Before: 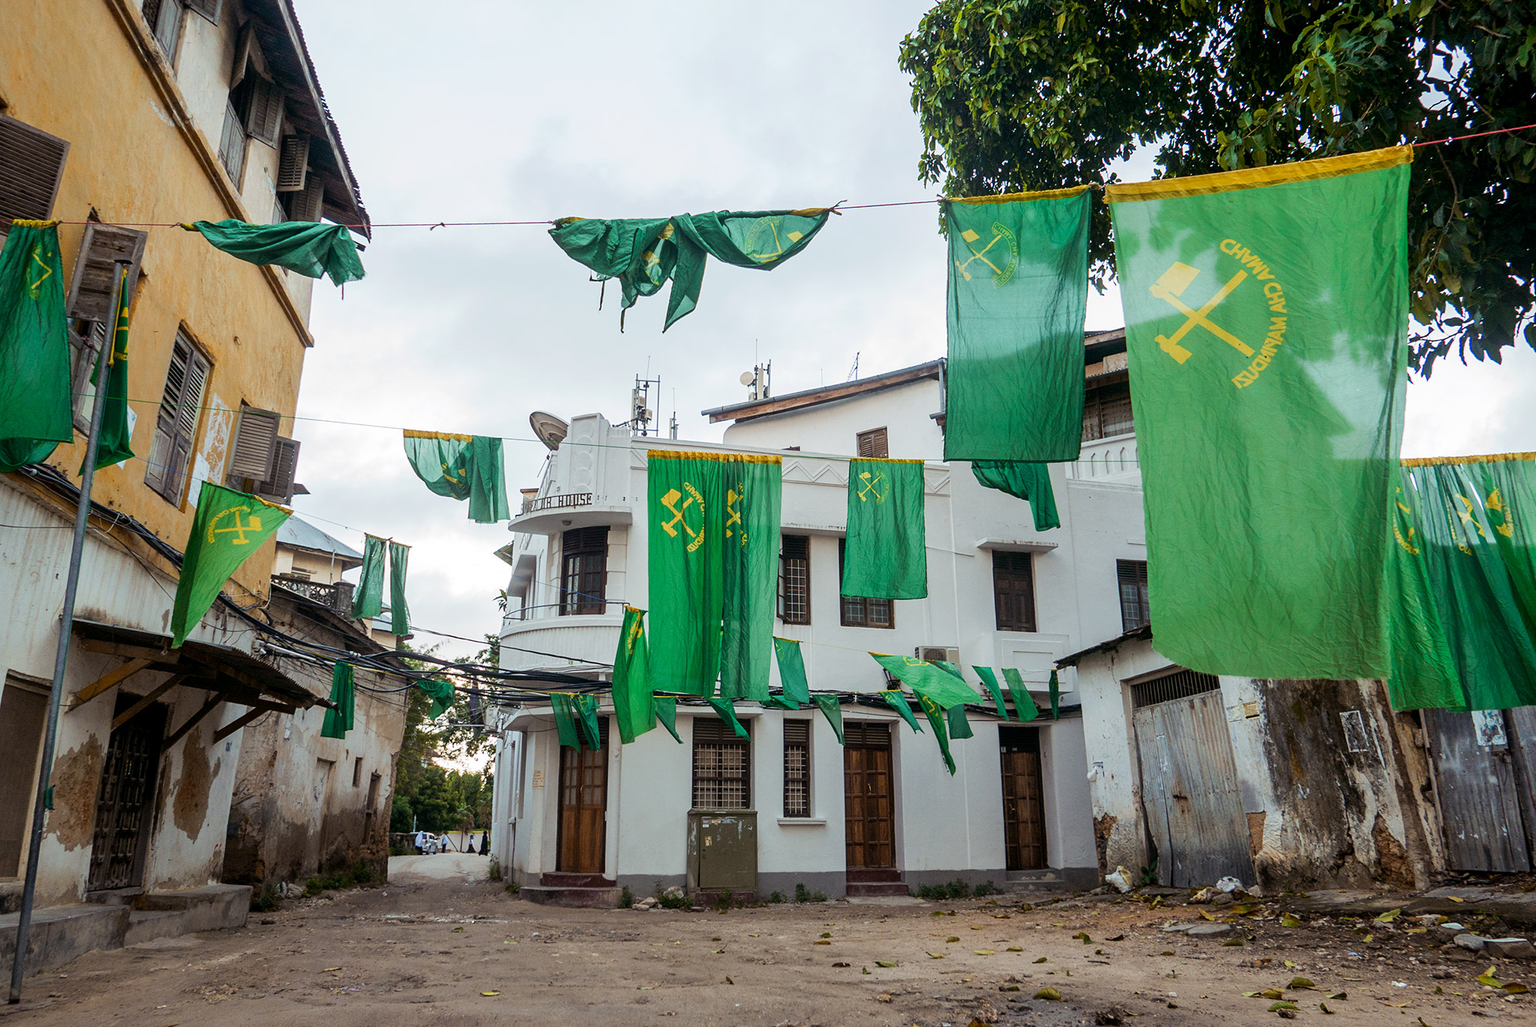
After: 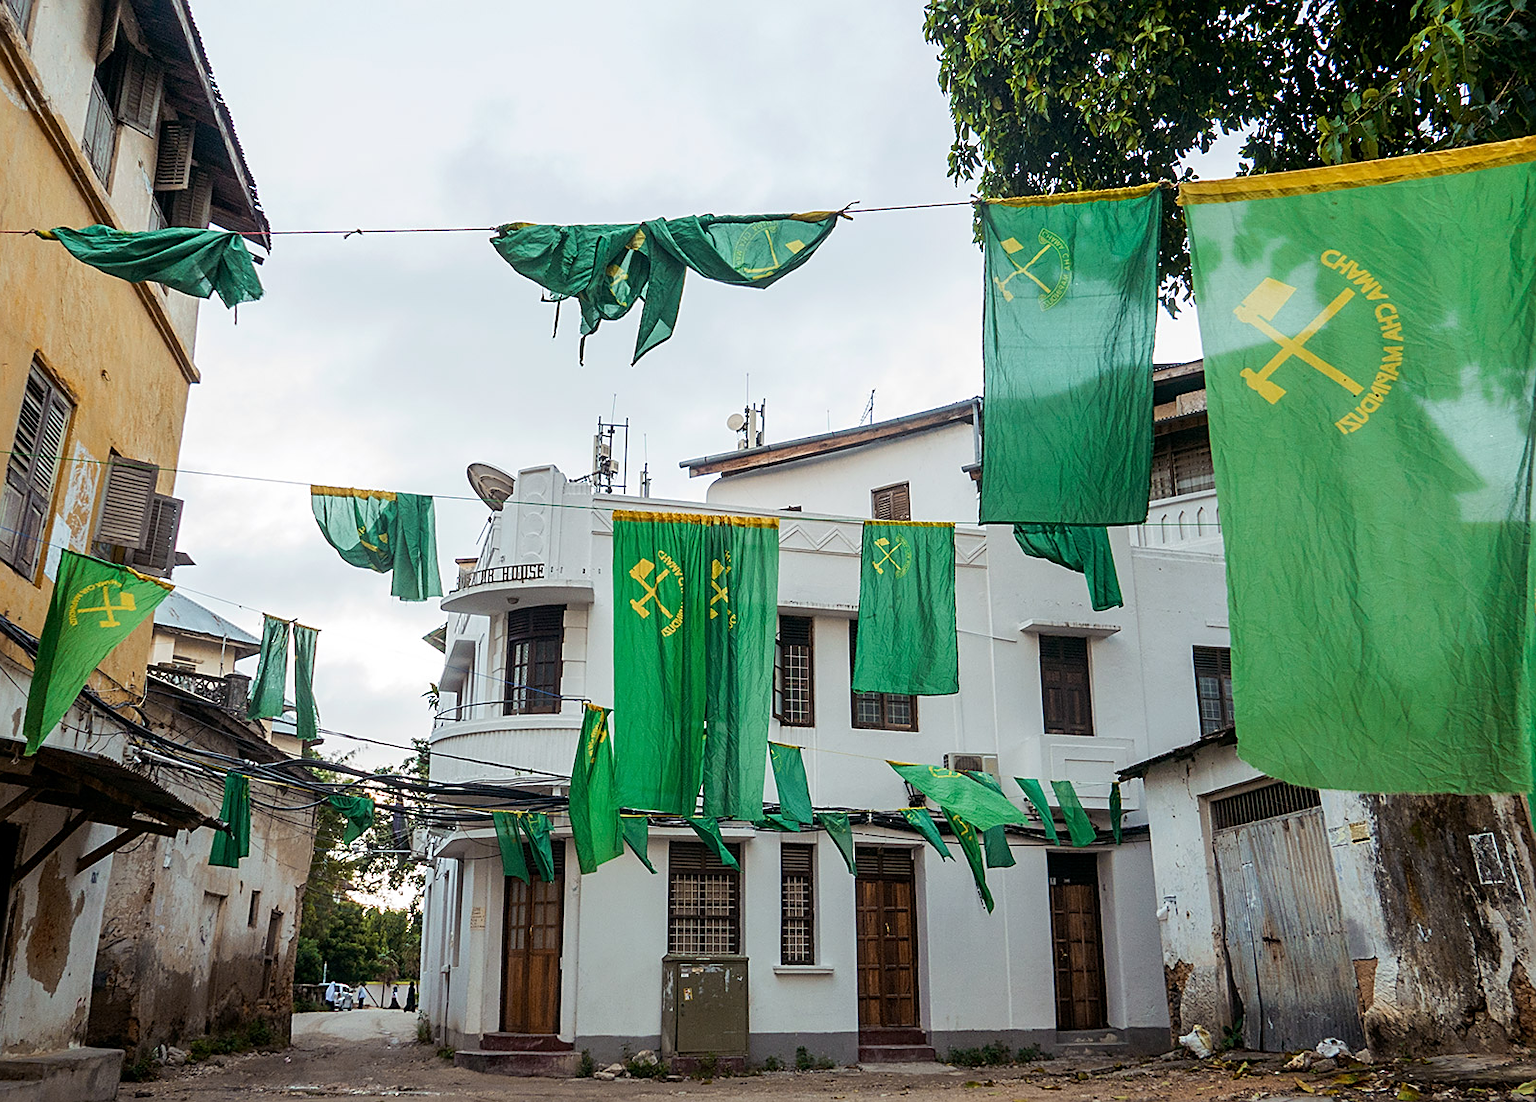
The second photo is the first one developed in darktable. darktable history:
crop: left 9.919%, top 3.655%, right 9.2%, bottom 9.526%
sharpen: on, module defaults
